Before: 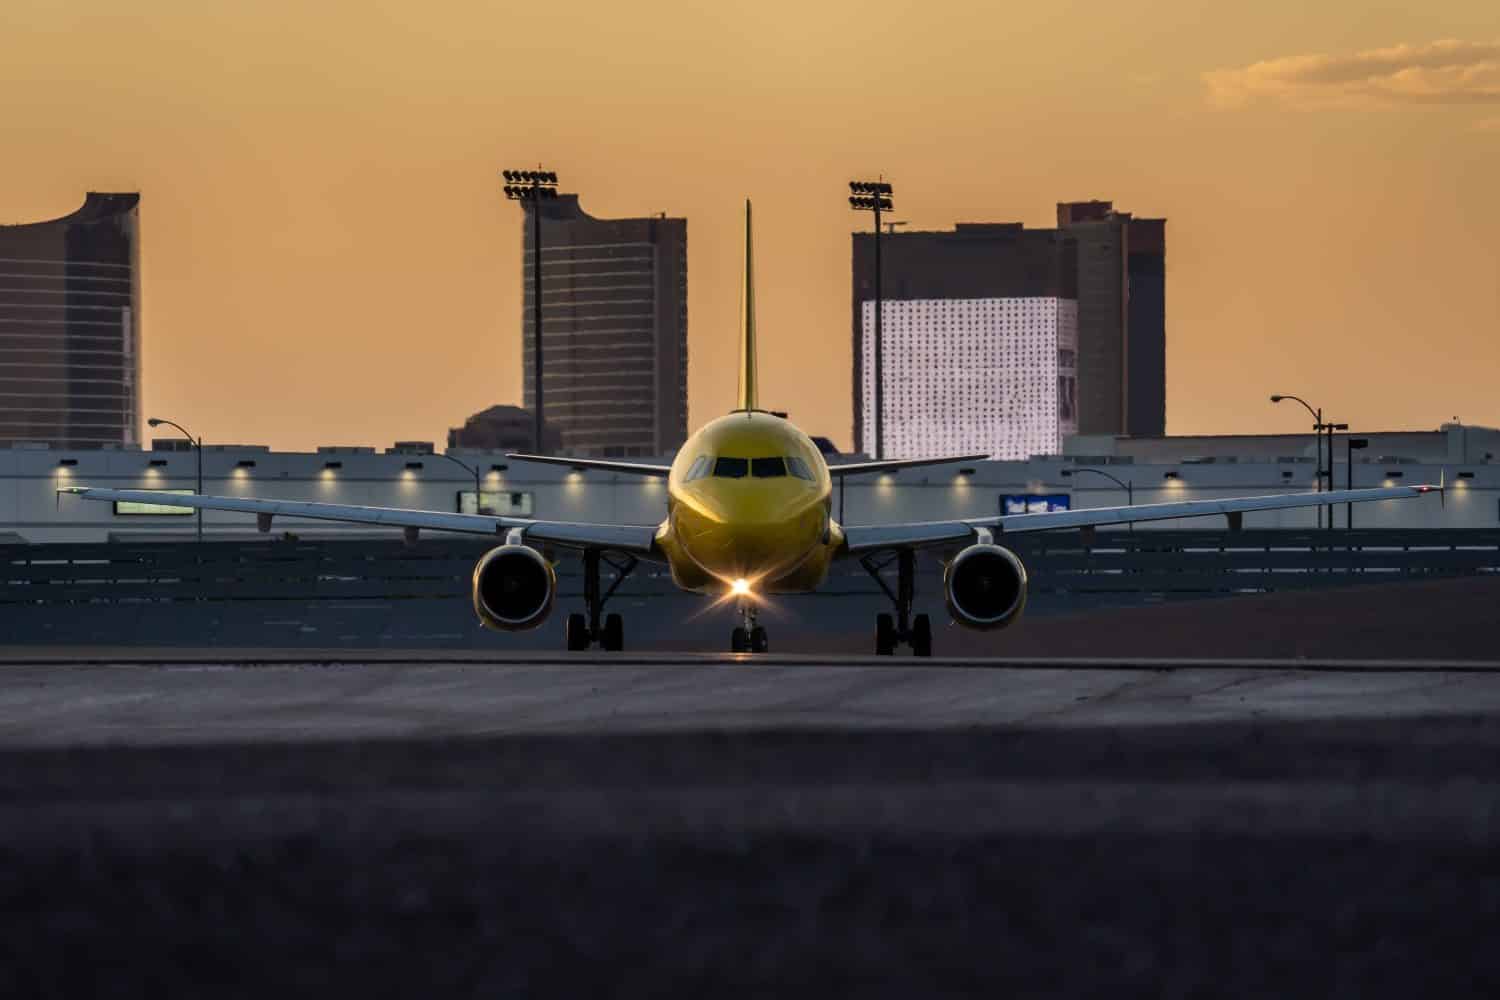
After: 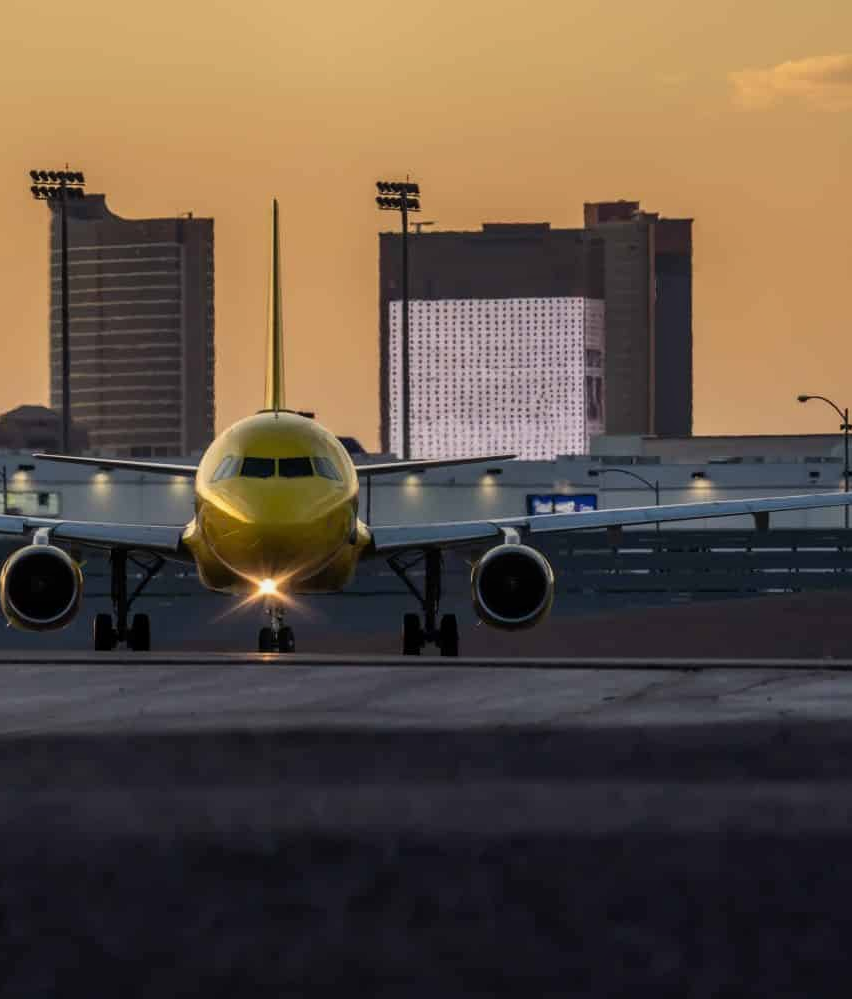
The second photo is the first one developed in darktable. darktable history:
crop: left 31.554%, top 0.025%, right 11.615%
local contrast: detail 110%
